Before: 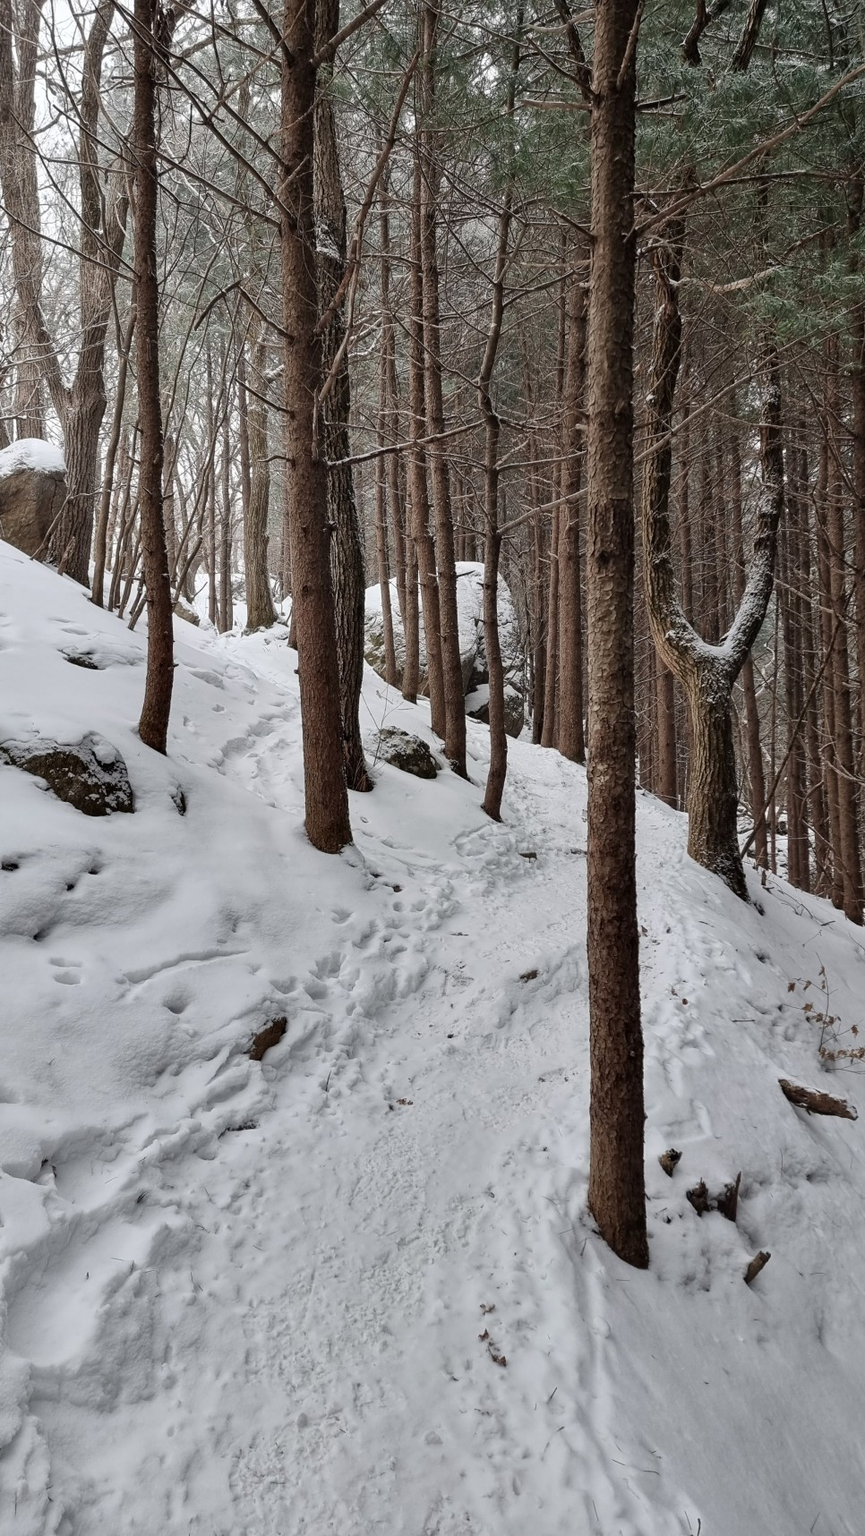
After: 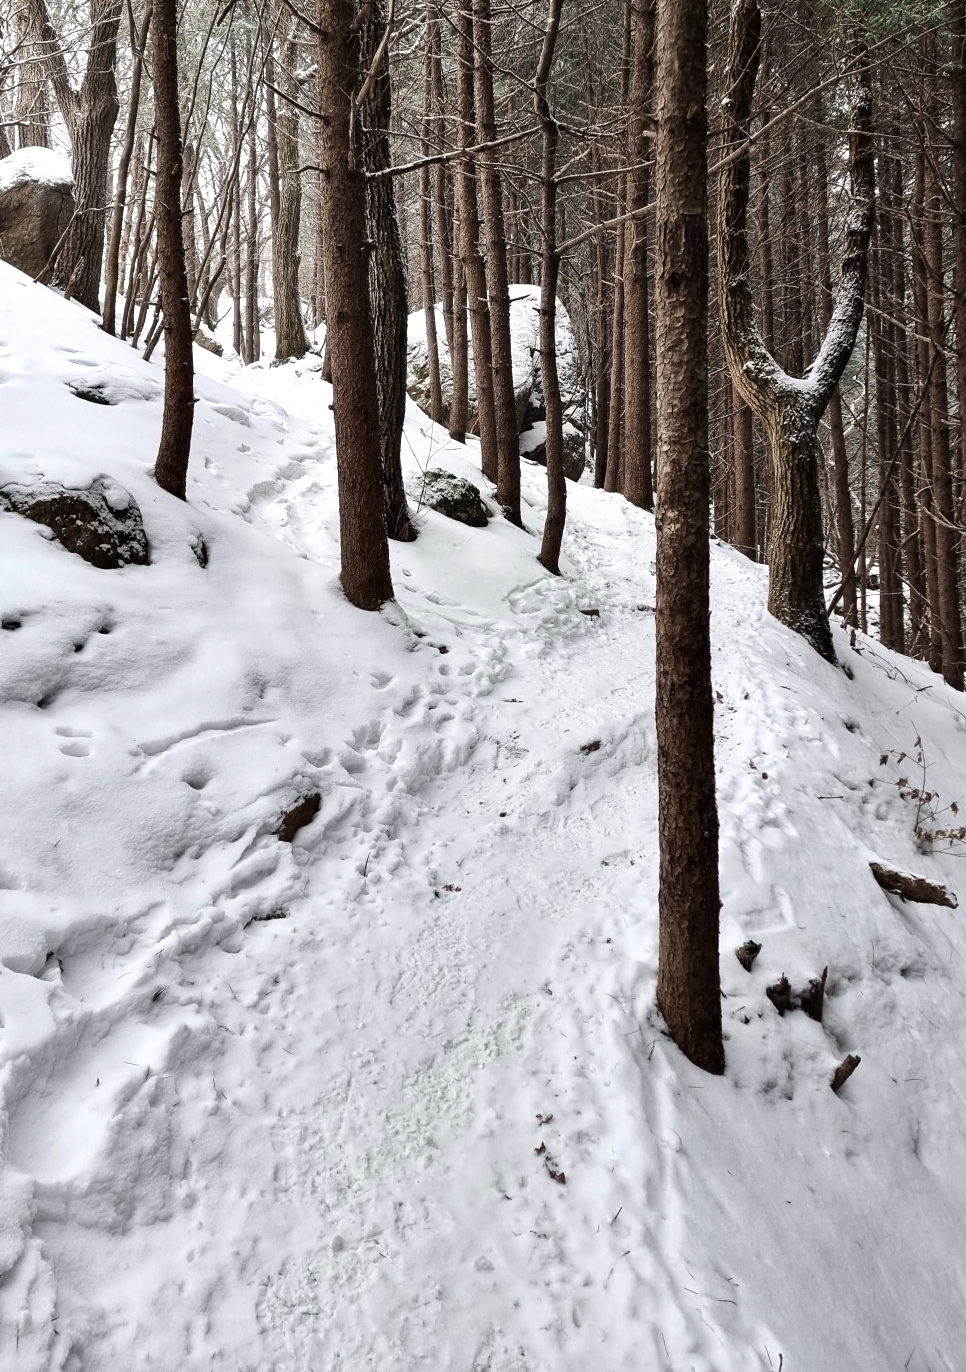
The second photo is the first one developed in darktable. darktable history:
crop and rotate: top 19.998%
tone equalizer: -8 EV -0.75 EV, -7 EV -0.7 EV, -6 EV -0.6 EV, -5 EV -0.4 EV, -3 EV 0.4 EV, -2 EV 0.6 EV, -1 EV 0.7 EV, +0 EV 0.75 EV, edges refinement/feathering 500, mask exposure compensation -1.57 EV, preserve details no
